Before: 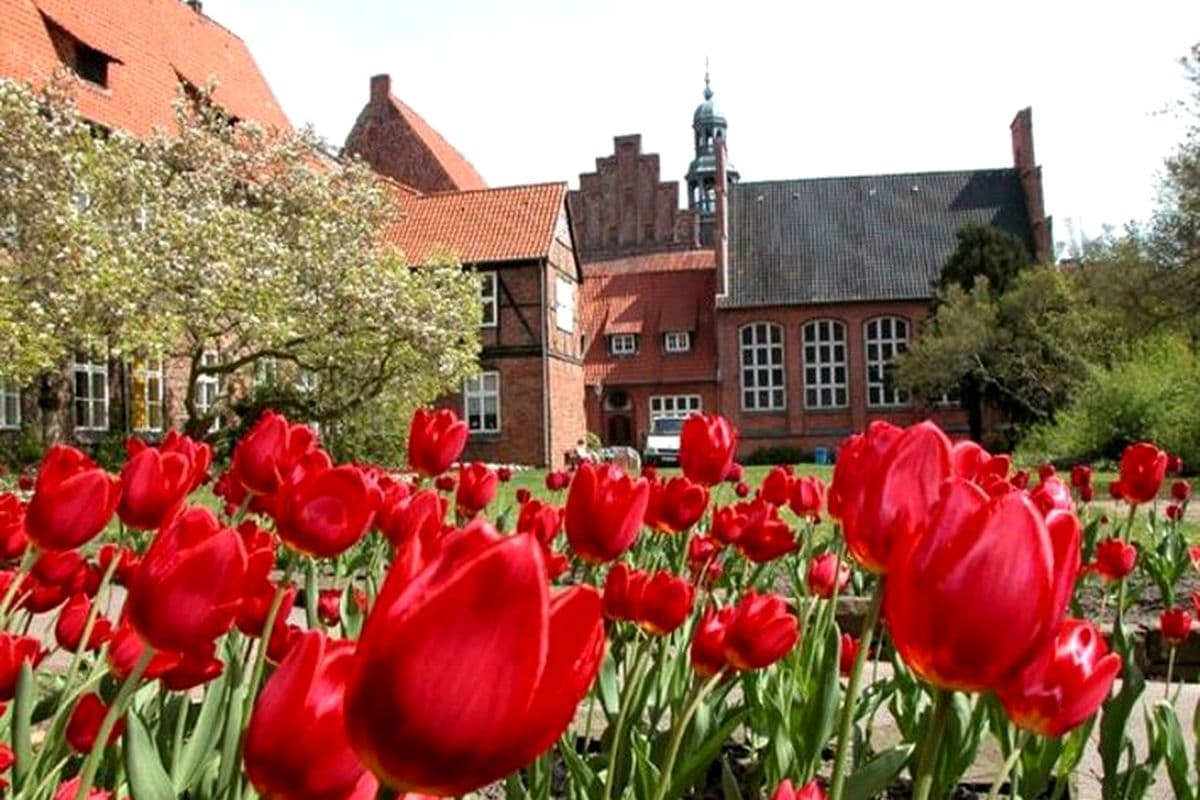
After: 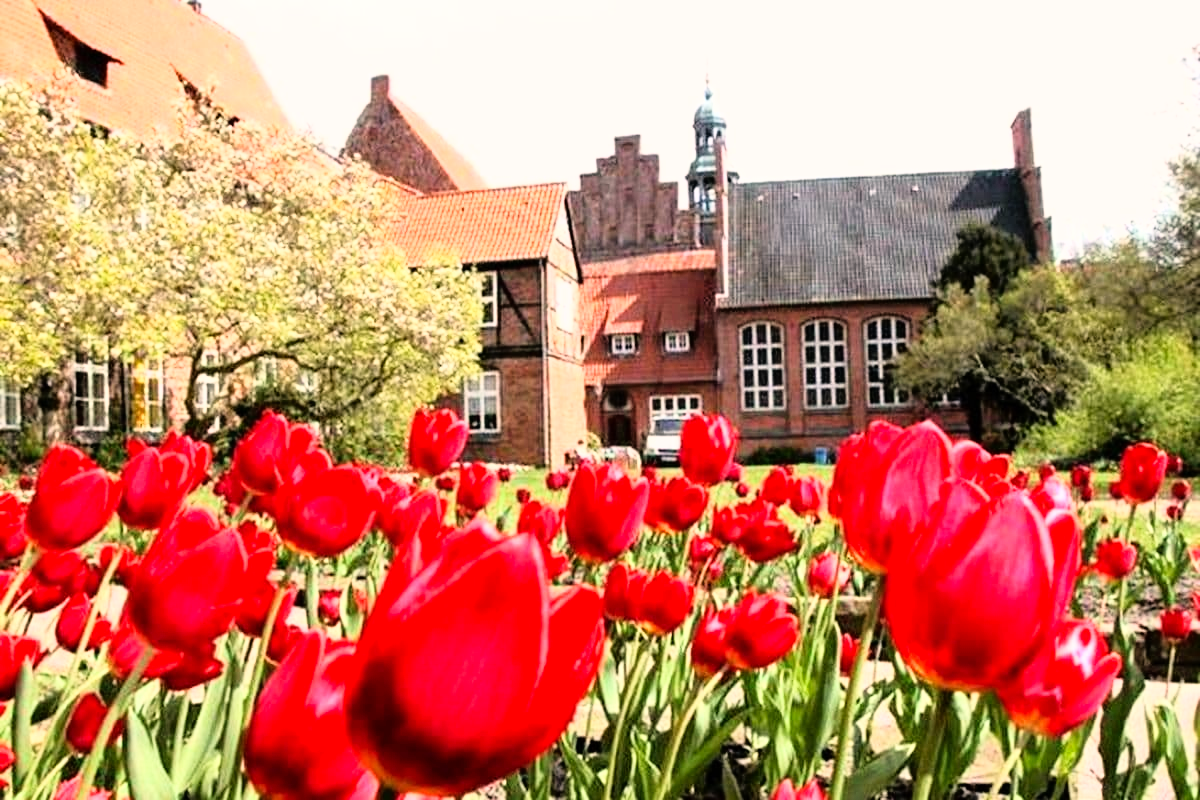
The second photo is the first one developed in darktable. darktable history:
base curve: curves: ch0 [(0, 0) (0.012, 0.01) (0.073, 0.168) (0.31, 0.711) (0.645, 0.957) (1, 1)]
color correction: highlights a* 5.76, highlights b* 4.91
